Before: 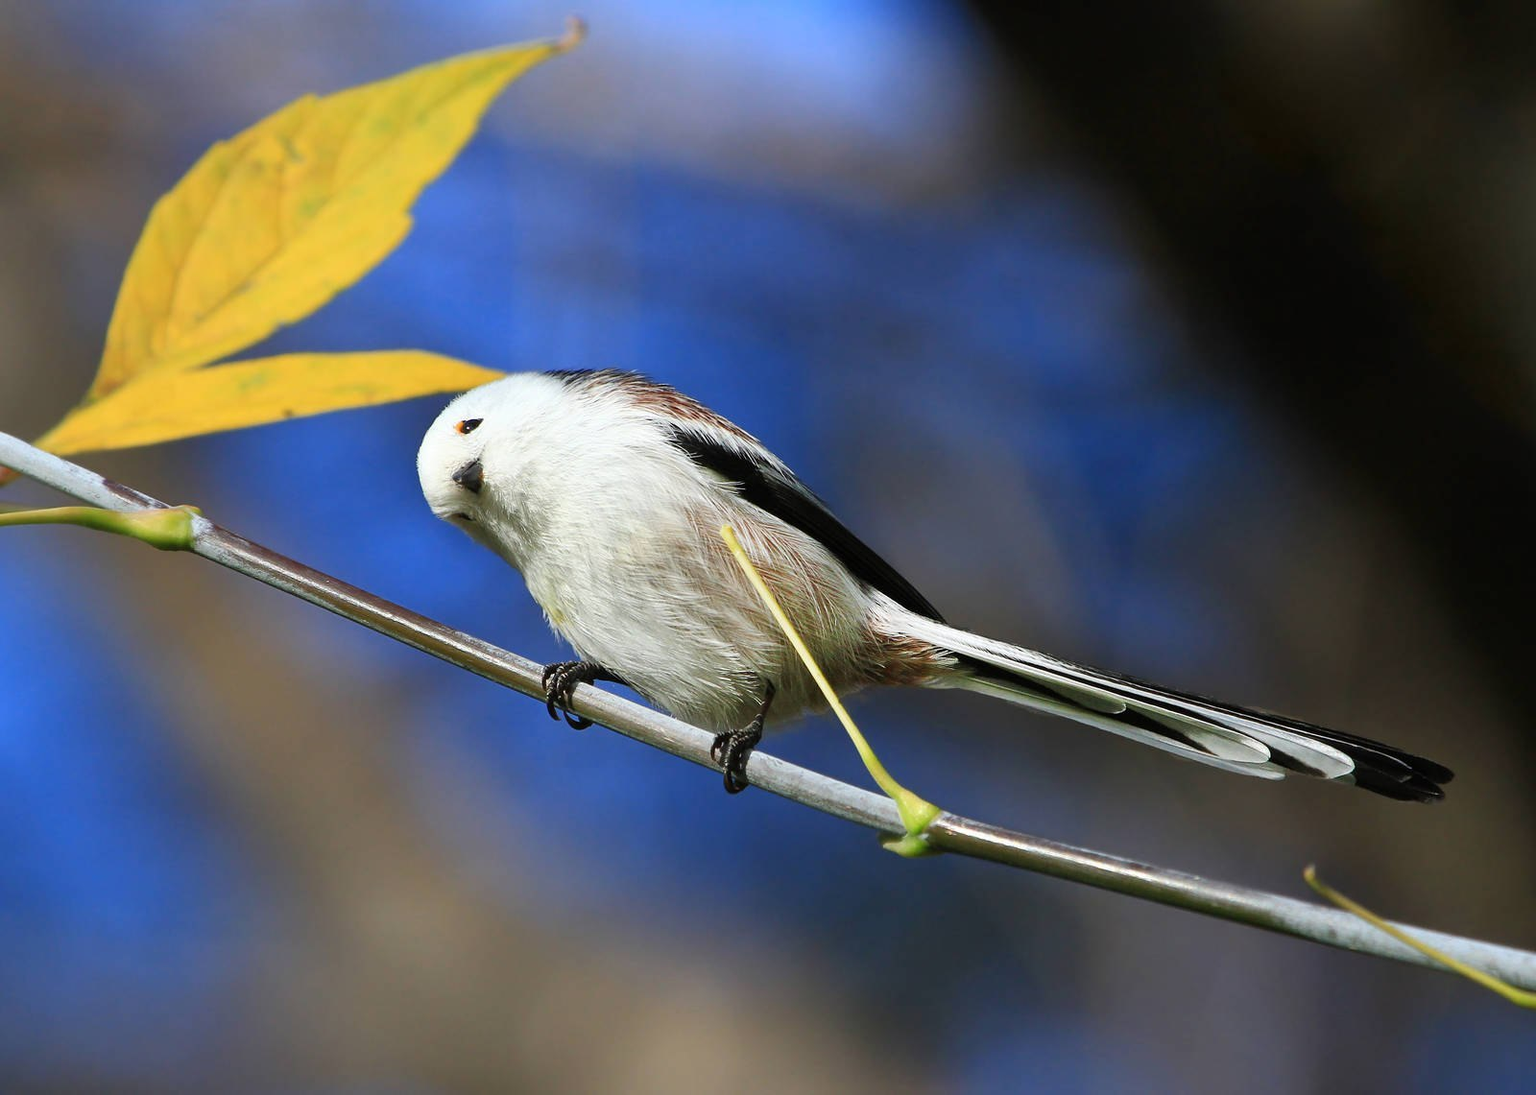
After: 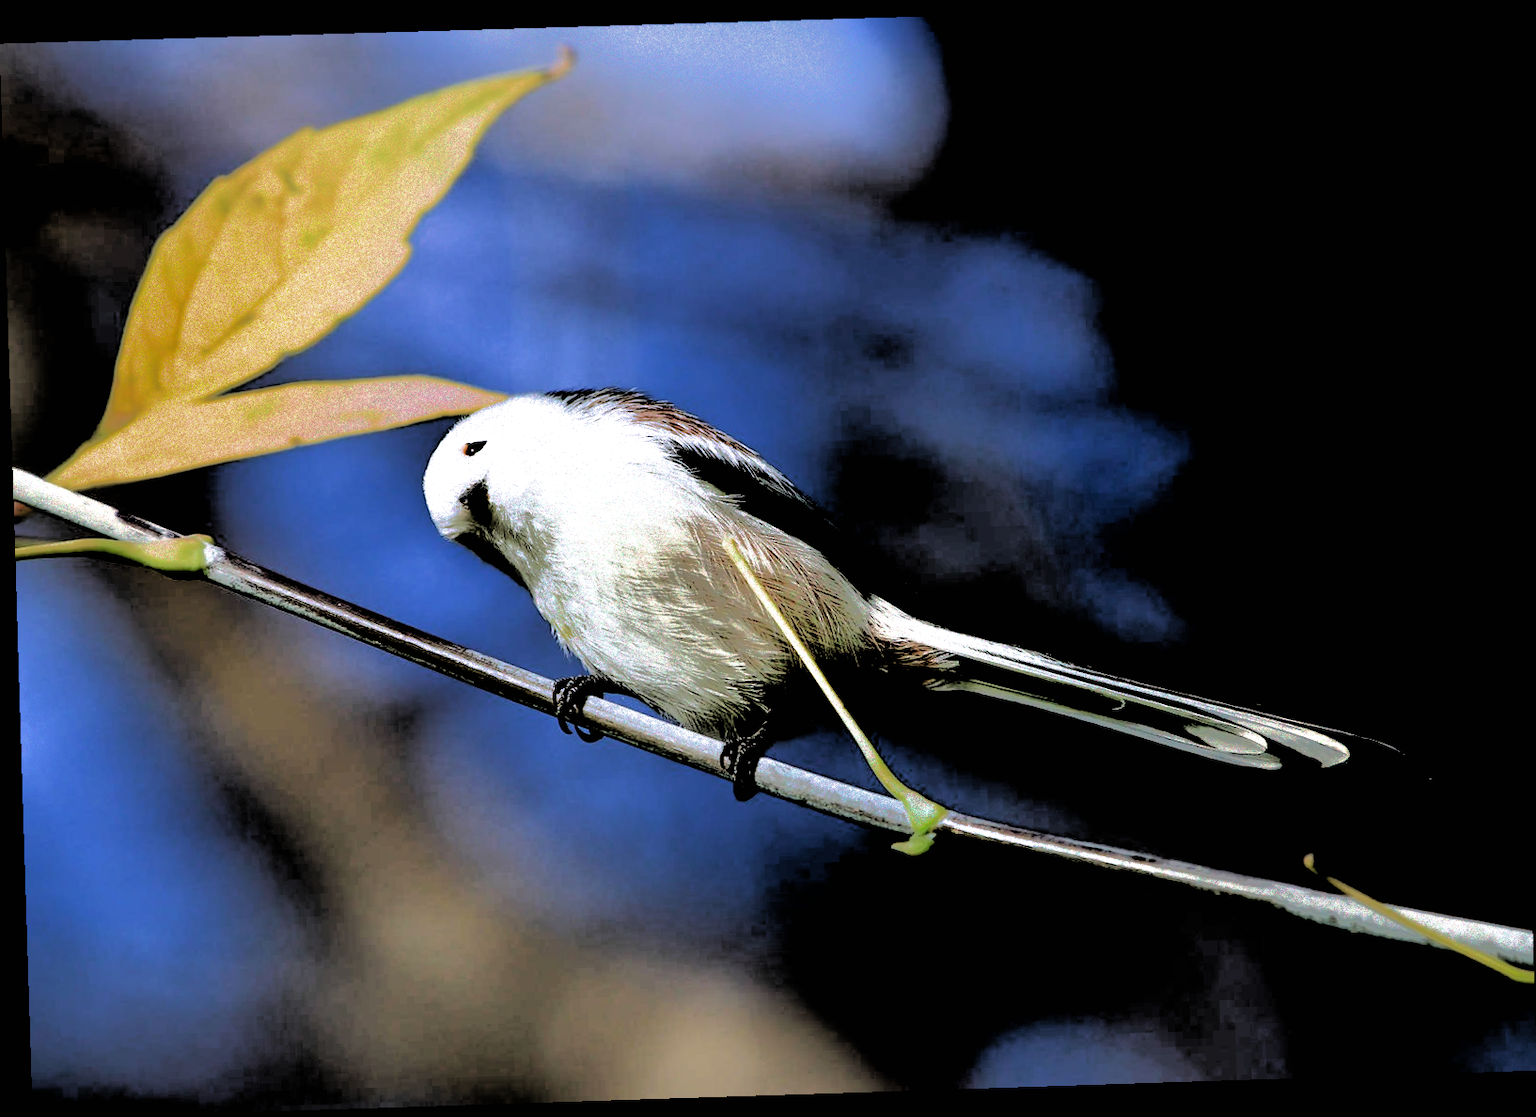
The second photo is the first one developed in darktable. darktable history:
rotate and perspective: rotation -1.77°, lens shift (horizontal) 0.004, automatic cropping off
filmic rgb: black relative exposure -1 EV, white relative exposure 2.05 EV, hardness 1.52, contrast 2.25, enable highlight reconstruction true
exposure: exposure -0.05 EV
shadows and highlights: shadows 38.43, highlights -74.54
velvia: on, module defaults
